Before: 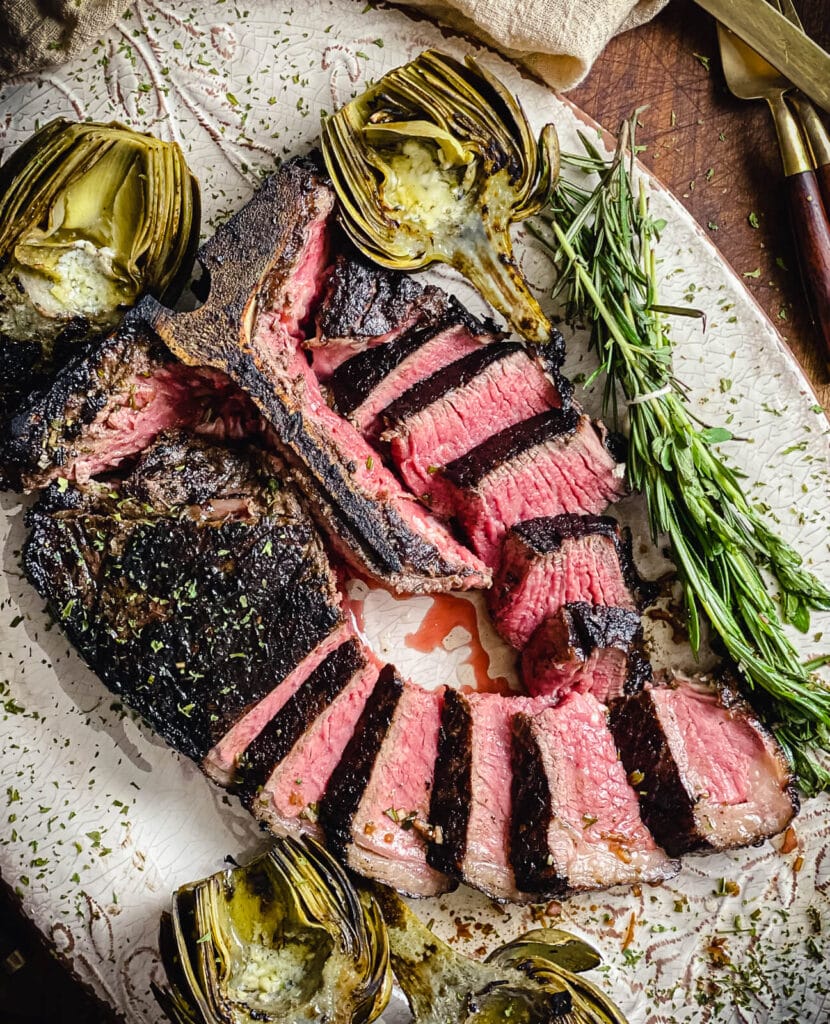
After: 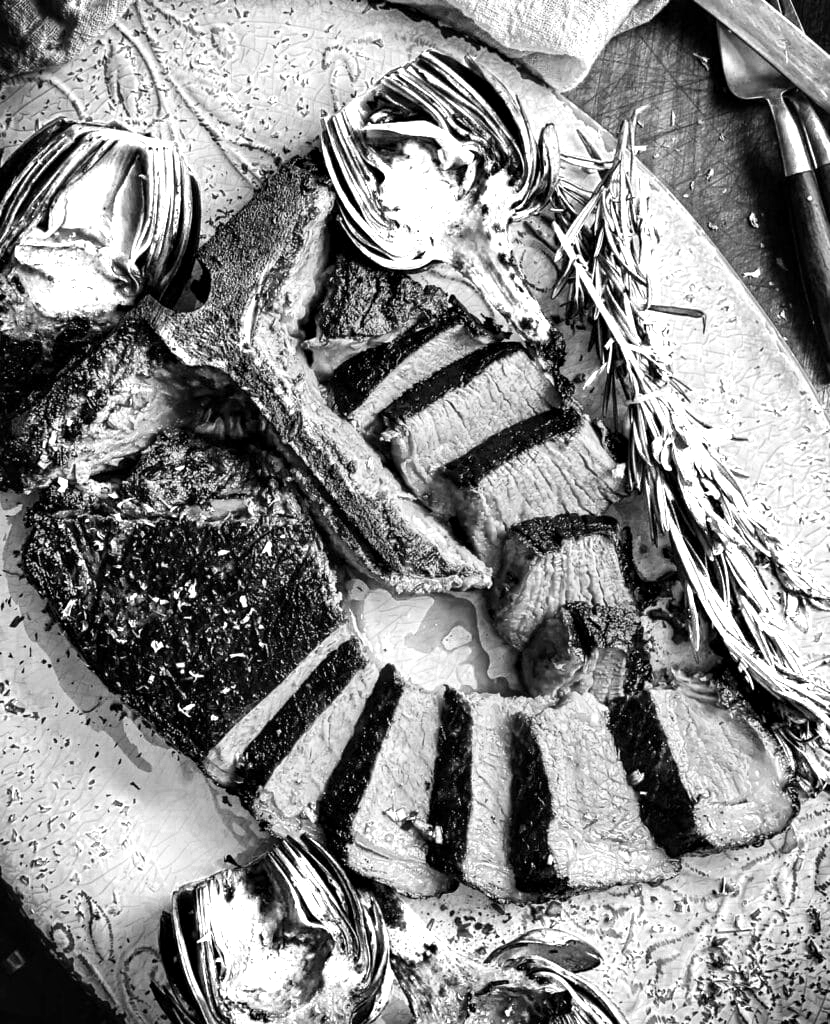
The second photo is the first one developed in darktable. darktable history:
exposure: compensate highlight preservation false
contrast brightness saturation: contrast 0.04, saturation 0.07
contrast equalizer: octaves 7, y [[0.6 ×6], [0.55 ×6], [0 ×6], [0 ×6], [0 ×6]], mix 0.2
color zones: curves: ch0 [(0, 0.554) (0.146, 0.662) (0.293, 0.86) (0.503, 0.774) (0.637, 0.106) (0.74, 0.072) (0.866, 0.488) (0.998, 0.569)]; ch1 [(0, 0) (0.143, 0) (0.286, 0) (0.429, 0) (0.571, 0) (0.714, 0) (0.857, 0)]
